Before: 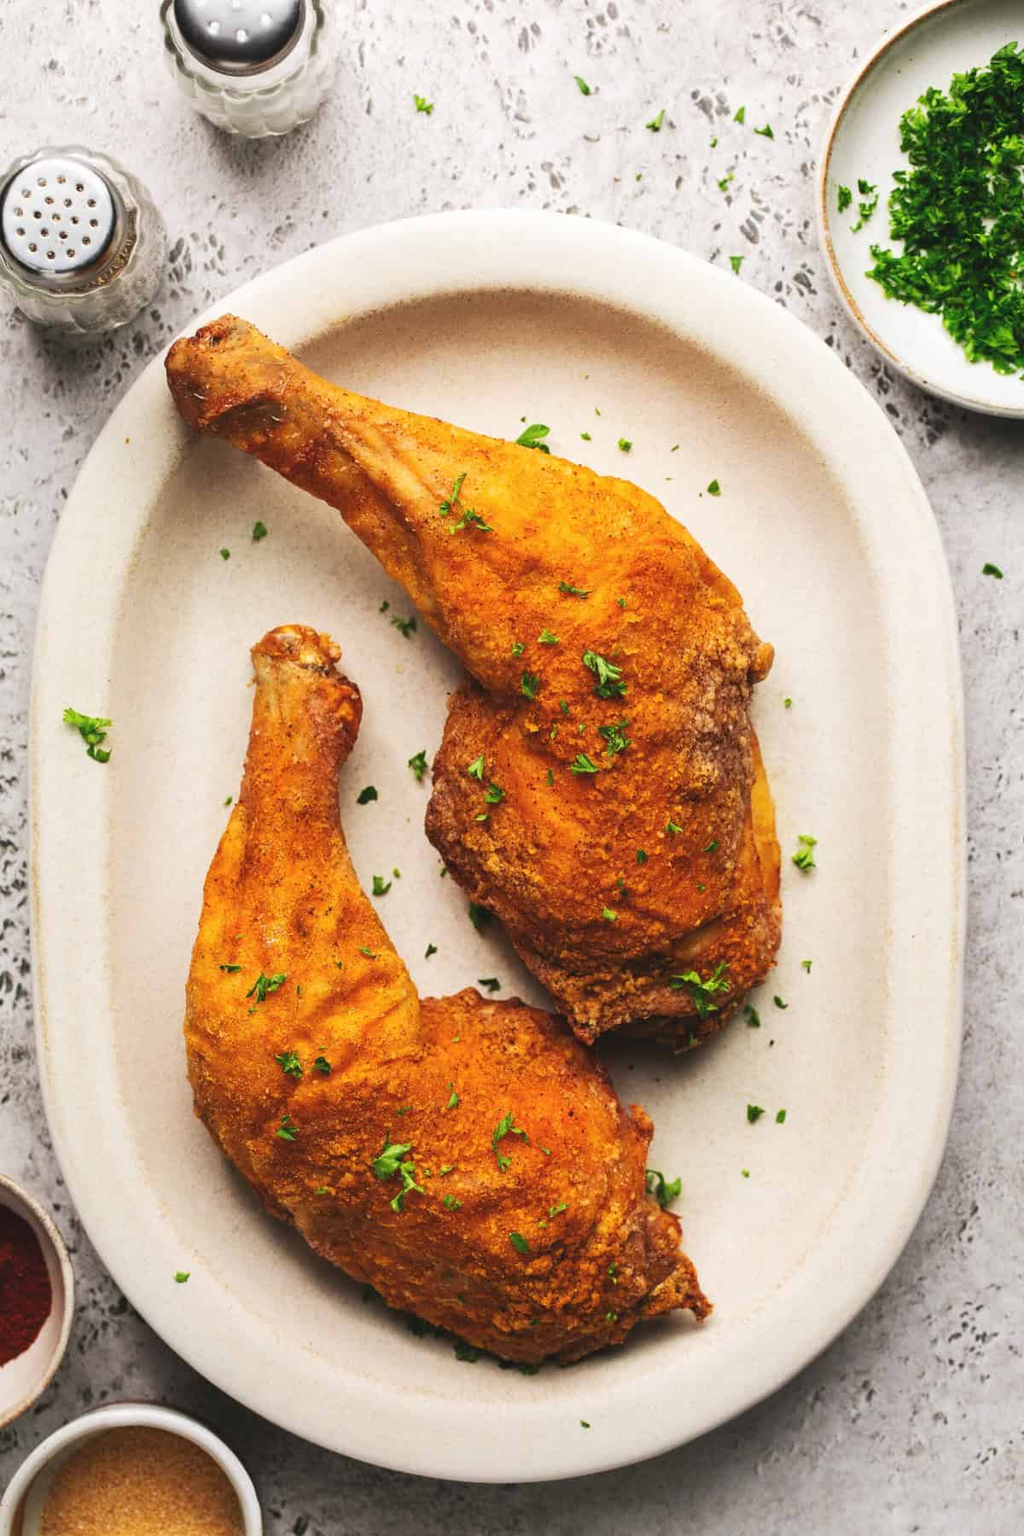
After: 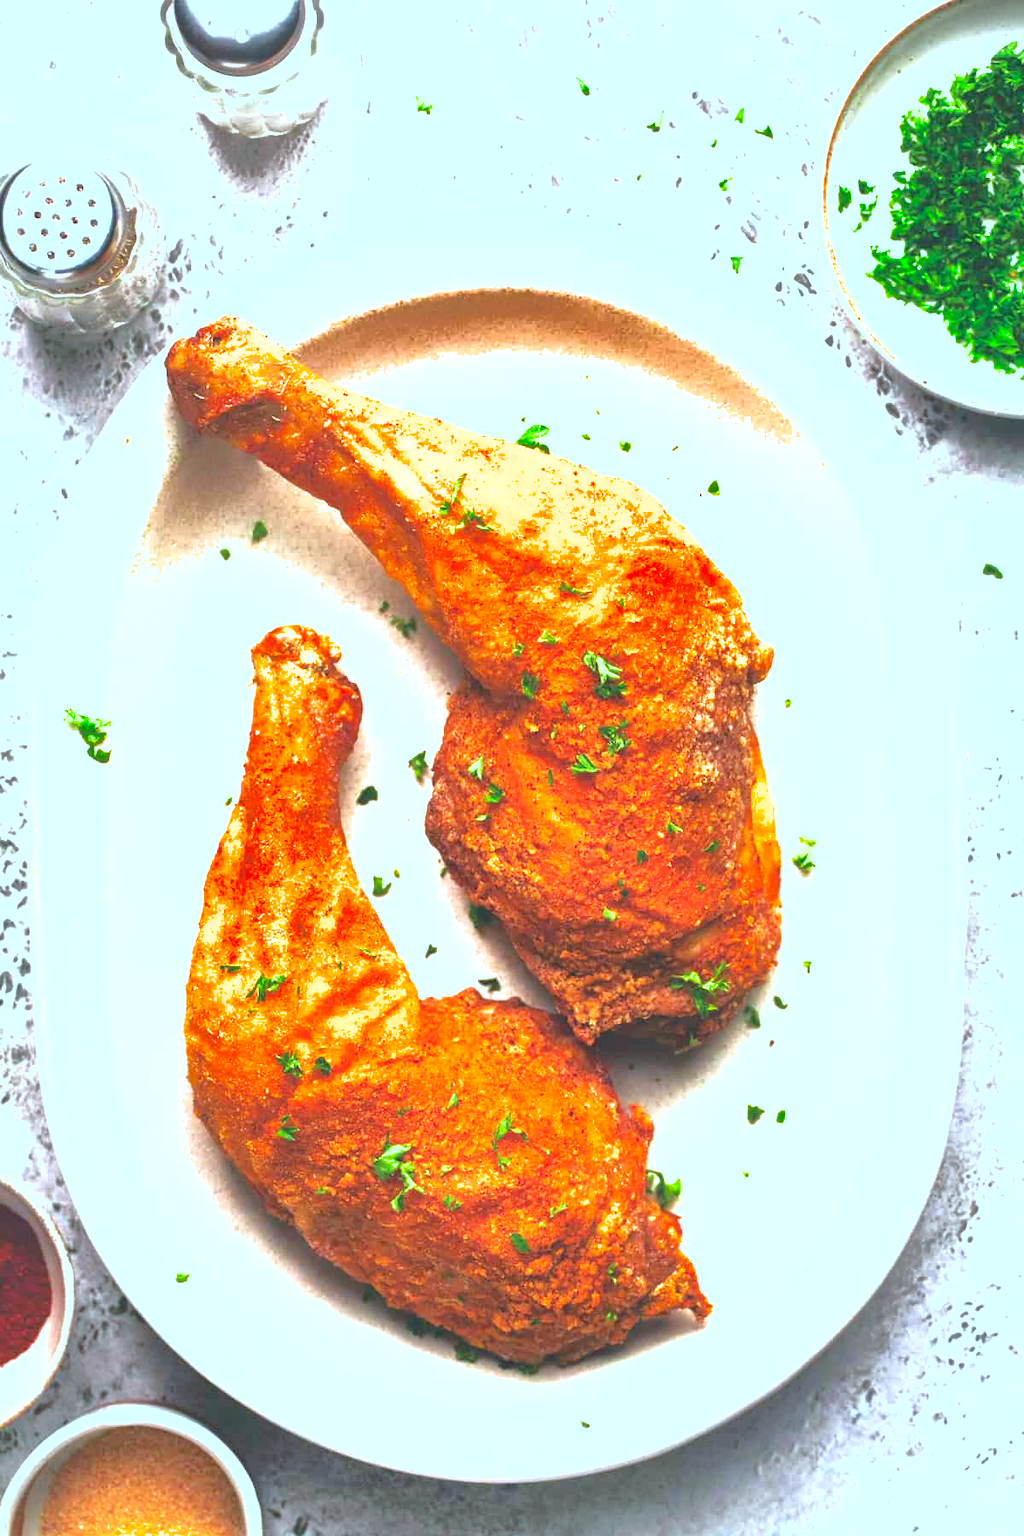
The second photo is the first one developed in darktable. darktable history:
color correction: highlights a* -9.35, highlights b* -23.15
shadows and highlights: on, module defaults
exposure: black level correction 0, exposure 1.2 EV, compensate highlight preservation false
contrast brightness saturation: brightness 0.09, saturation 0.19
